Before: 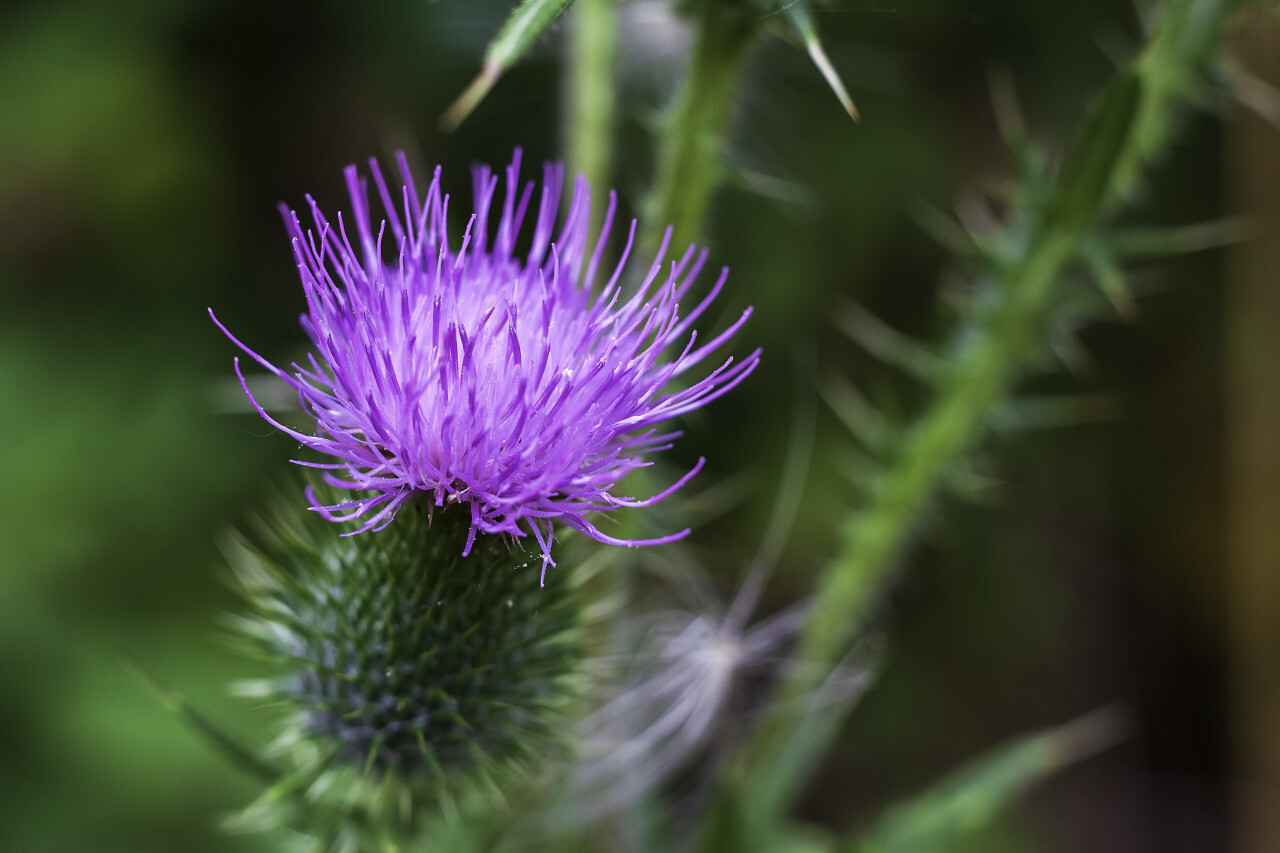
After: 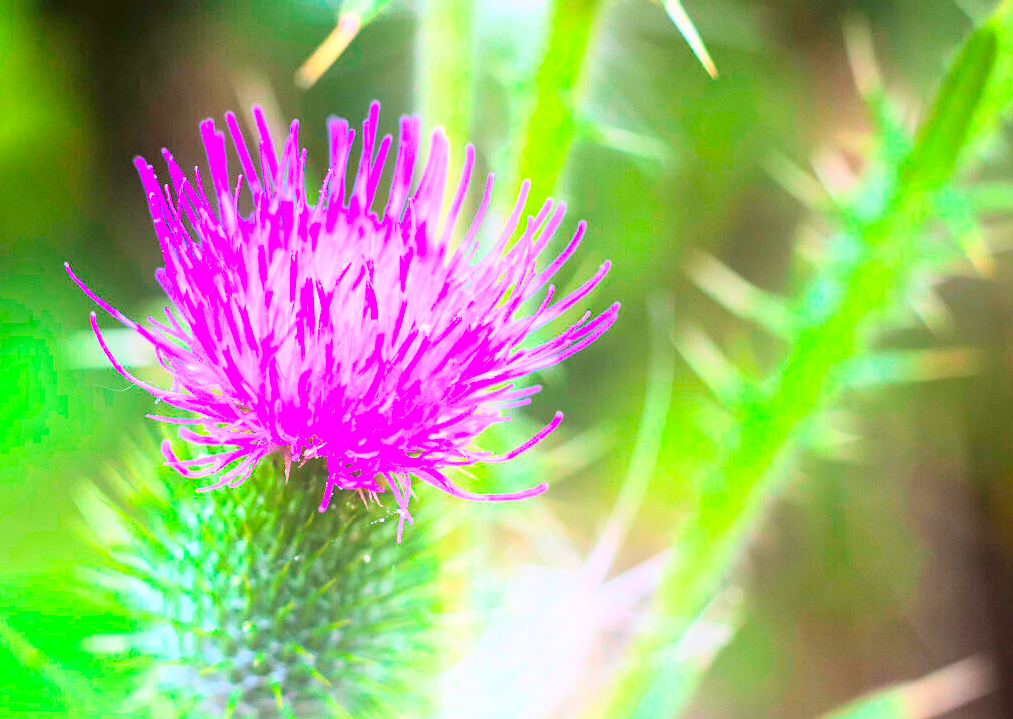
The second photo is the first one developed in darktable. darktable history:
vibrance: vibrance 100%
crop: left 11.225%, top 5.381%, right 9.565%, bottom 10.314%
bloom: on, module defaults
tone curve: curves: ch0 [(0, 0) (0.417, 0.851) (1, 1)]
